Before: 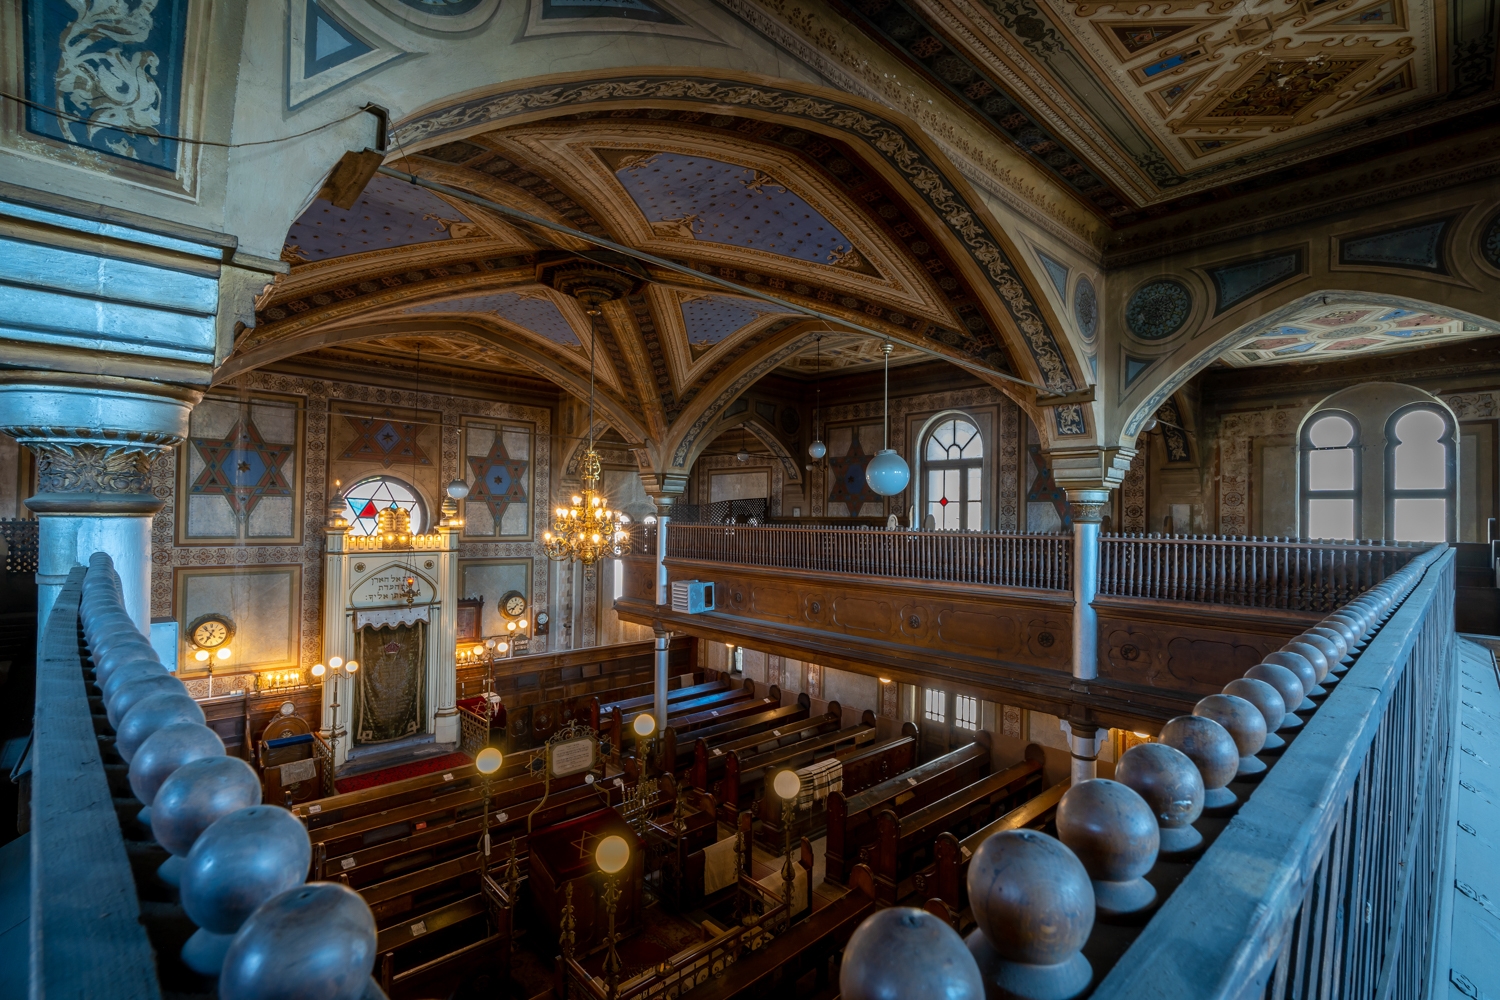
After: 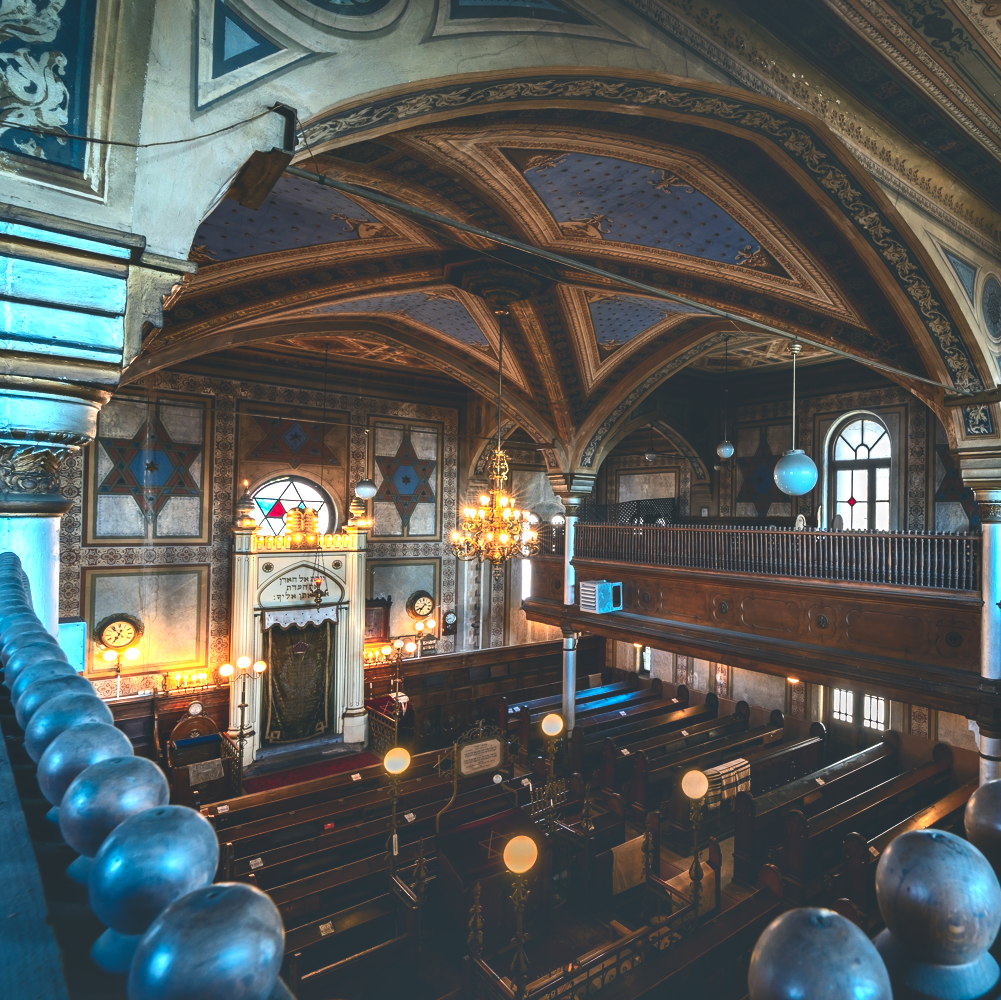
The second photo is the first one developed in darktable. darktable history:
shadows and highlights: soften with gaussian
exposure: black level correction -0.07, exposure 0.502 EV, compensate highlight preservation false
crop and rotate: left 6.191%, right 27.071%
color balance rgb: shadows lift › chroma 5.141%, shadows lift › hue 237.7°, global offset › luminance 0.781%, perceptual saturation grading › global saturation 20.783%, perceptual saturation grading › highlights -19.914%, perceptual saturation grading › shadows 29.47%, perceptual brilliance grading › highlights 14.335%, perceptual brilliance grading › mid-tones -6.192%, perceptual brilliance grading › shadows -26.421%, global vibrance 20%
contrast brightness saturation: contrast 0.185, brightness -0.223, saturation 0.11
color zones: curves: ch1 [(0.239, 0.552) (0.75, 0.5)]; ch2 [(0.25, 0.462) (0.749, 0.457)]
